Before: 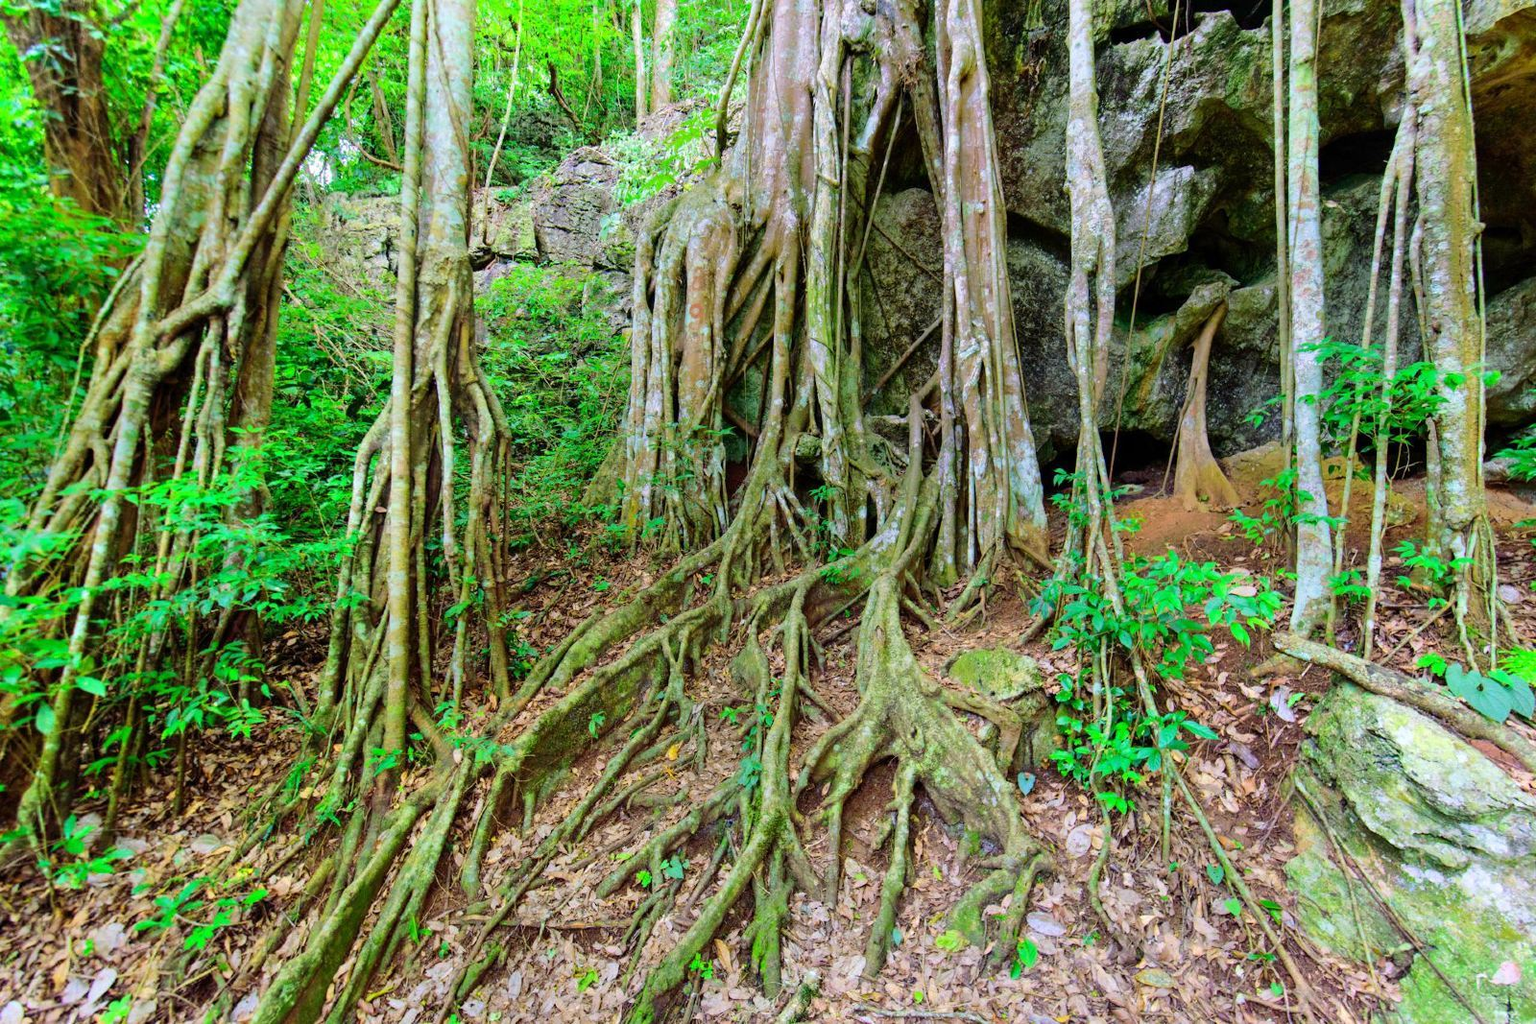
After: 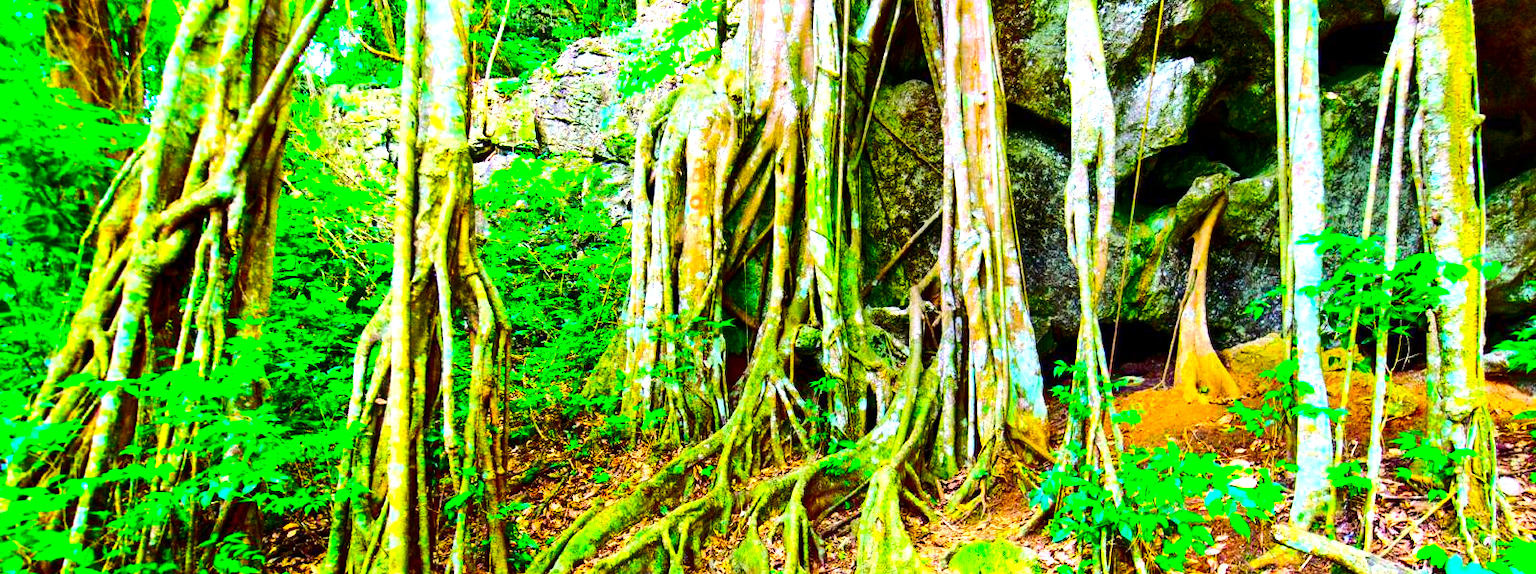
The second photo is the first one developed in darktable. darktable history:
exposure: black level correction 0, exposure 1 EV, compensate exposure bias true, compensate highlight preservation false
crop and rotate: top 10.605%, bottom 33.274%
contrast brightness saturation: contrast 0.19, brightness -0.11, saturation 0.21
tone equalizer: -8 EV -0.417 EV, -7 EV -0.389 EV, -6 EV -0.333 EV, -5 EV -0.222 EV, -3 EV 0.222 EV, -2 EV 0.333 EV, -1 EV 0.389 EV, +0 EV 0.417 EV, edges refinement/feathering 500, mask exposure compensation -1.57 EV, preserve details no
local contrast: mode bilateral grid, contrast 20, coarseness 50, detail 140%, midtone range 0.2
color balance: input saturation 134.34%, contrast -10.04%, contrast fulcrum 19.67%, output saturation 133.51%
levels: mode automatic, black 0.023%, white 99.97%, levels [0.062, 0.494, 0.925]
